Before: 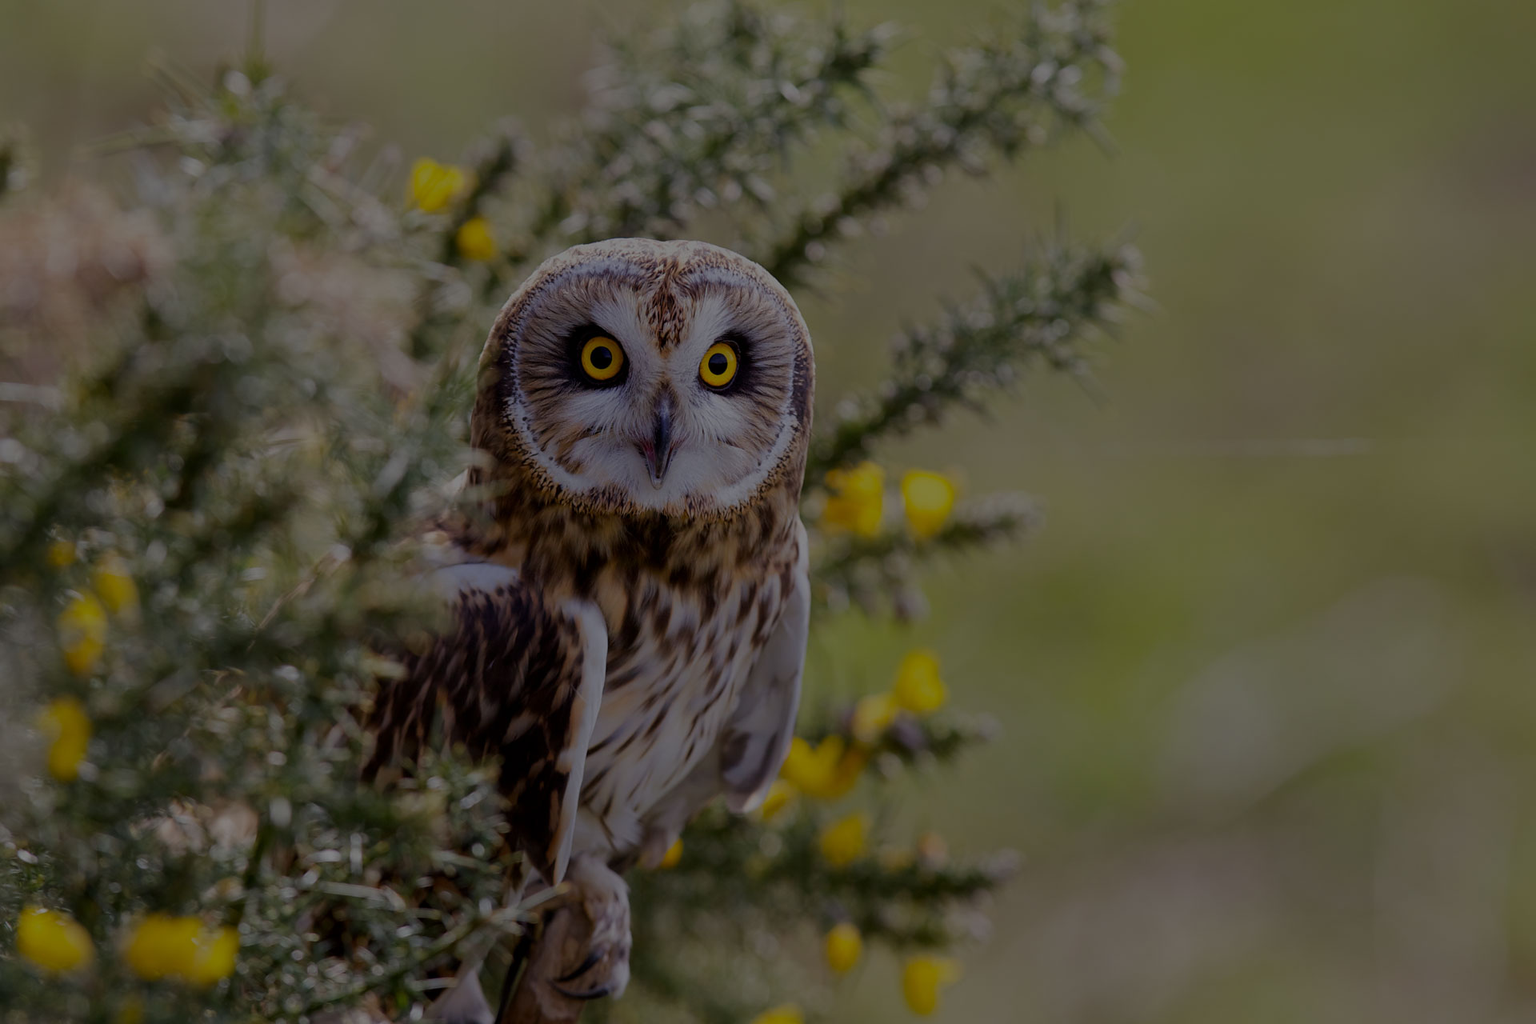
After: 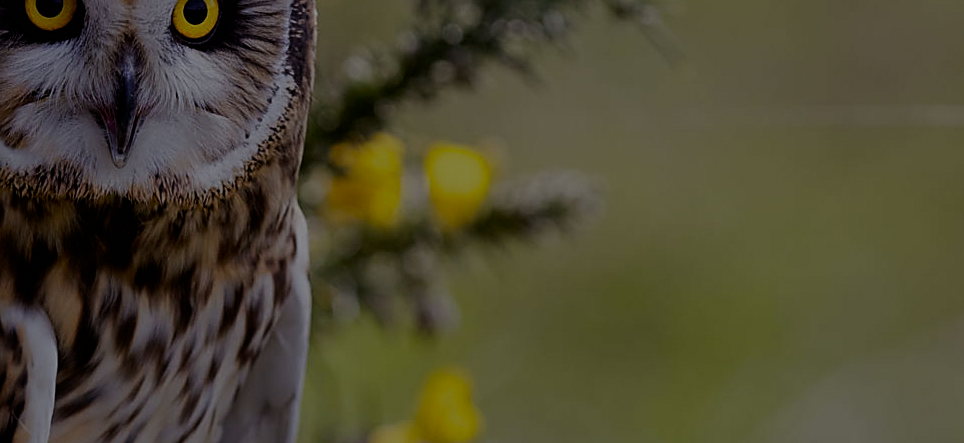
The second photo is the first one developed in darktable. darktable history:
contrast brightness saturation: contrast 0.14
filmic rgb: black relative exposure -8.54 EV, white relative exposure 5.52 EV, hardness 3.39, contrast 1.016
crop: left 36.607%, top 34.735%, right 13.146%, bottom 30.611%
grain: coarseness 0.81 ISO, strength 1.34%, mid-tones bias 0%
sharpen: on, module defaults
